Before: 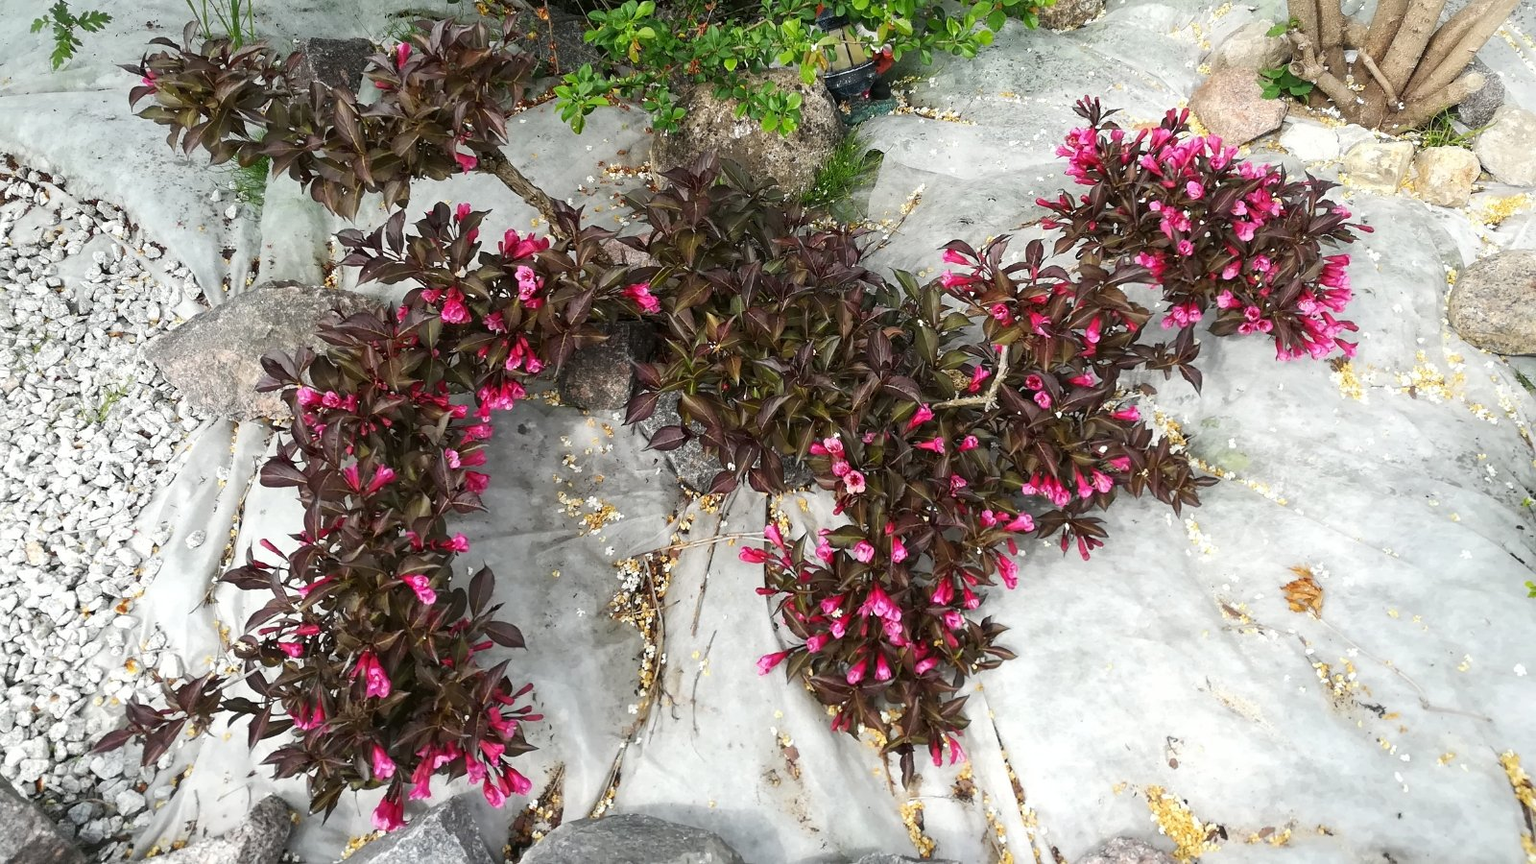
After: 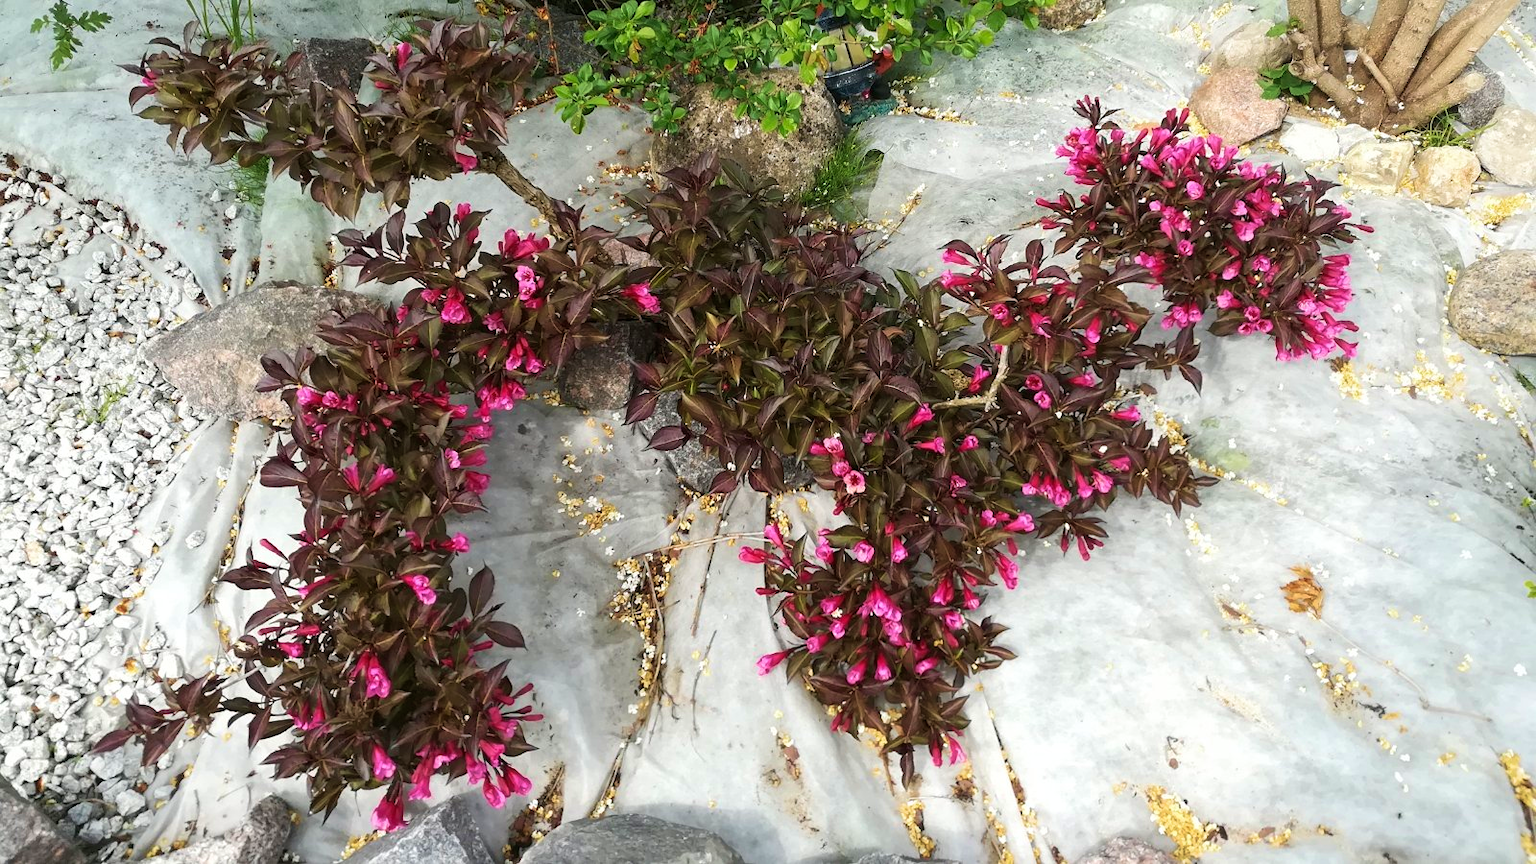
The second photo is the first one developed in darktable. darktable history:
velvia: strength 39.95%
